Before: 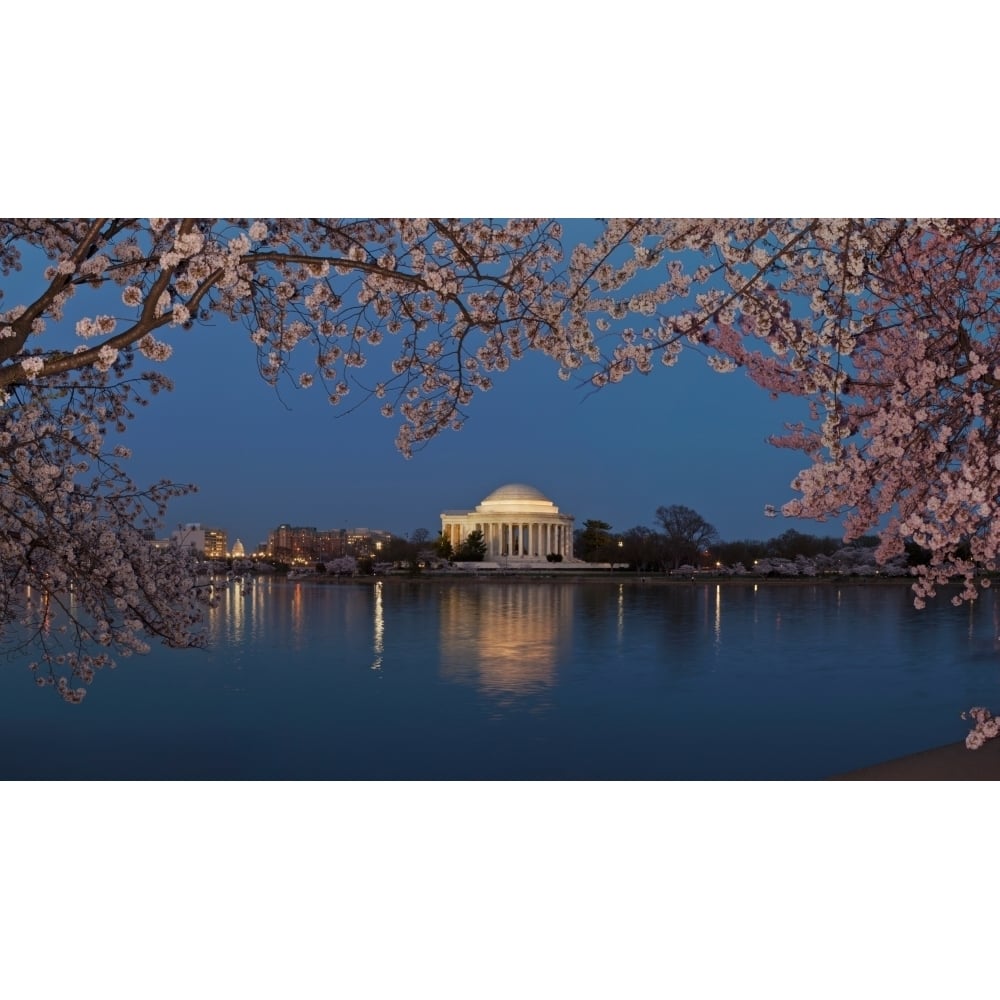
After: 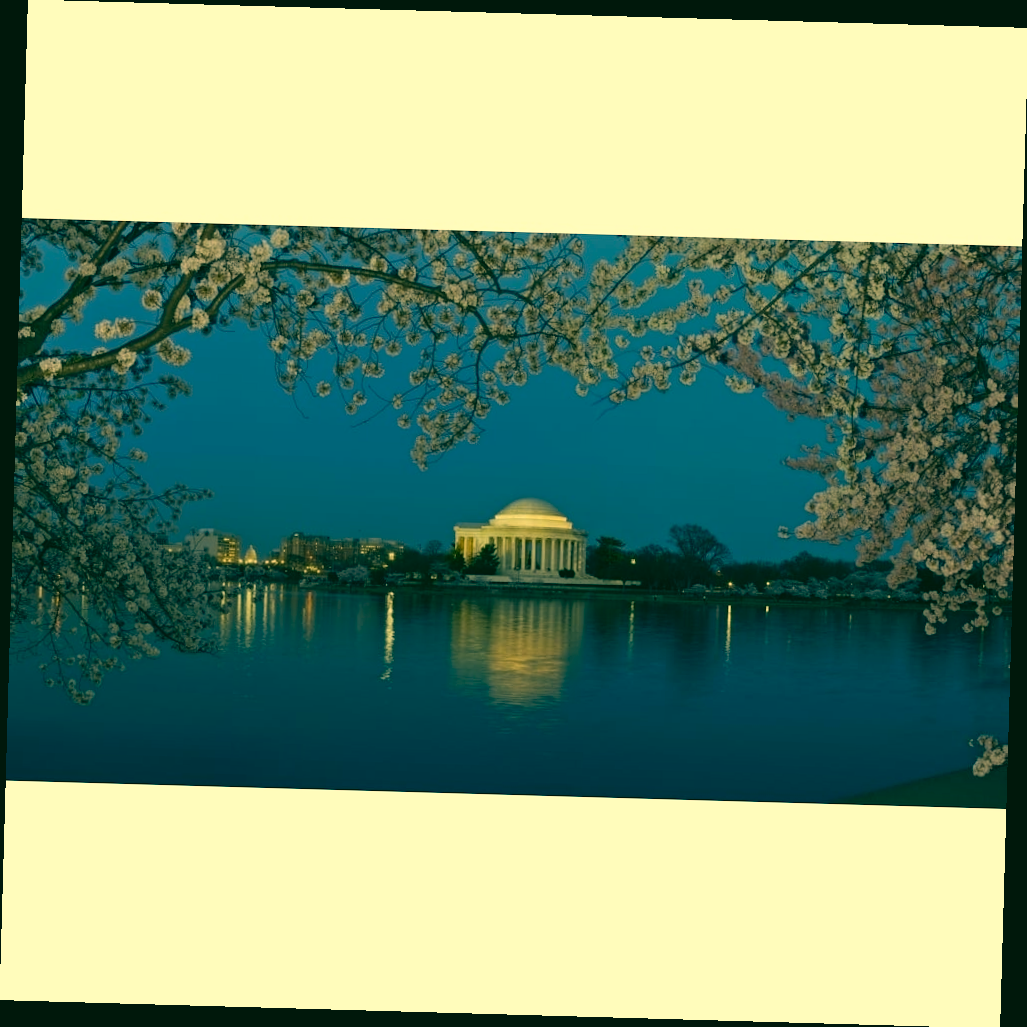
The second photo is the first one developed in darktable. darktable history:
color correction: highlights a* 2.26, highlights b* 34.41, shadows a* -36.65, shadows b* -5.44
crop and rotate: angle -1.63°
